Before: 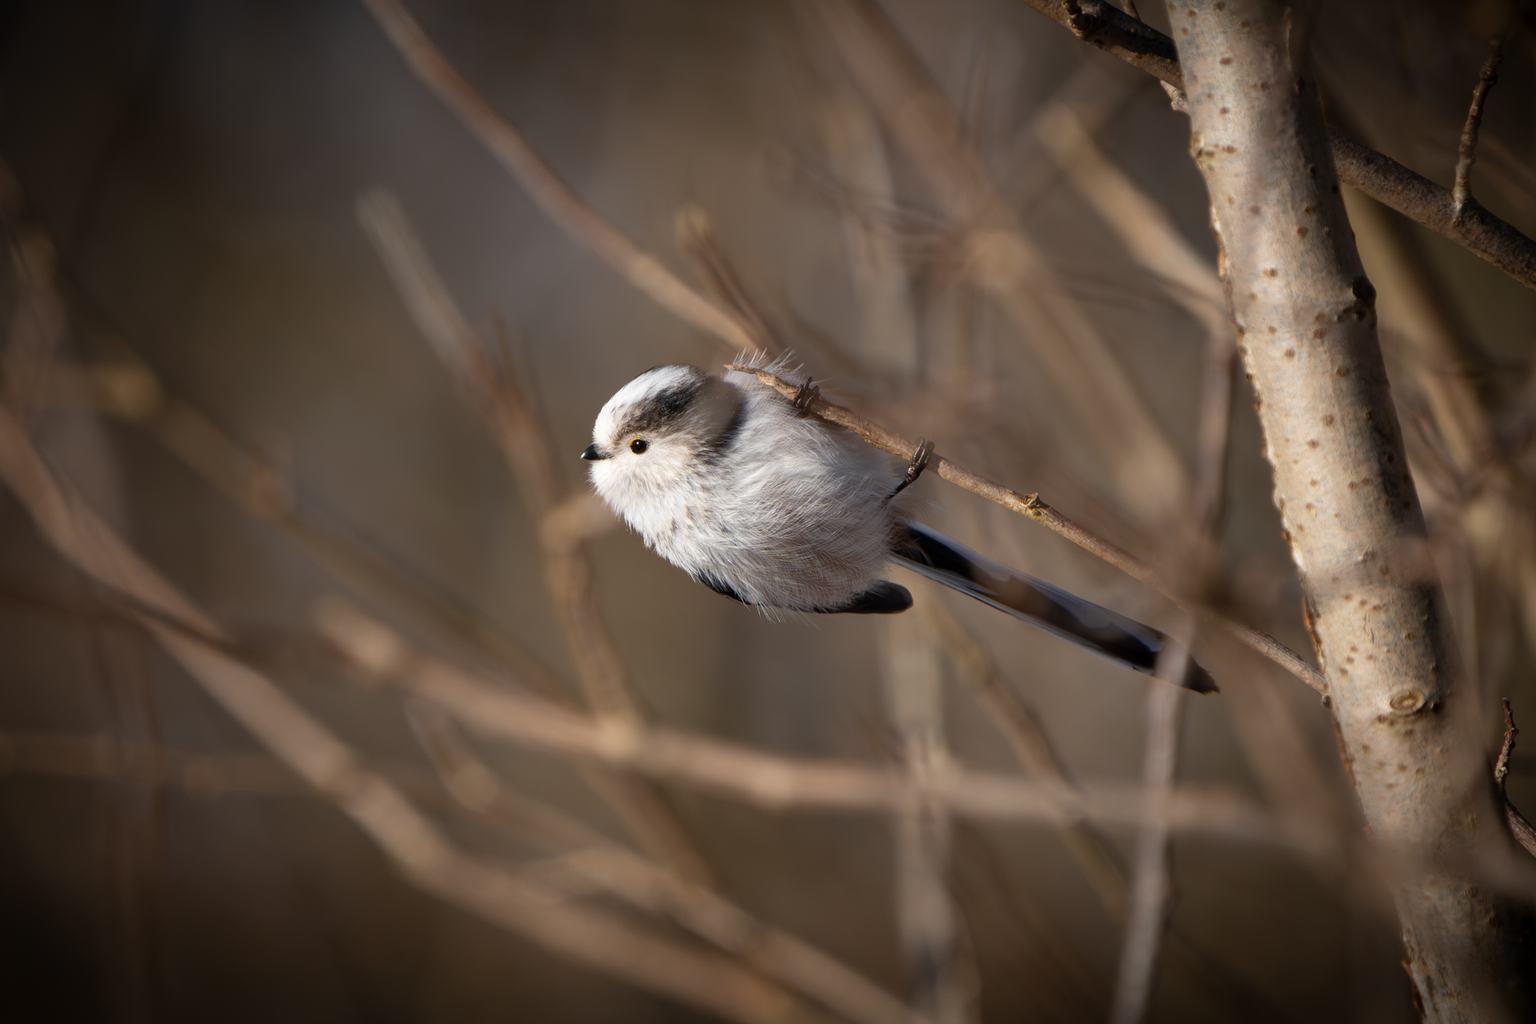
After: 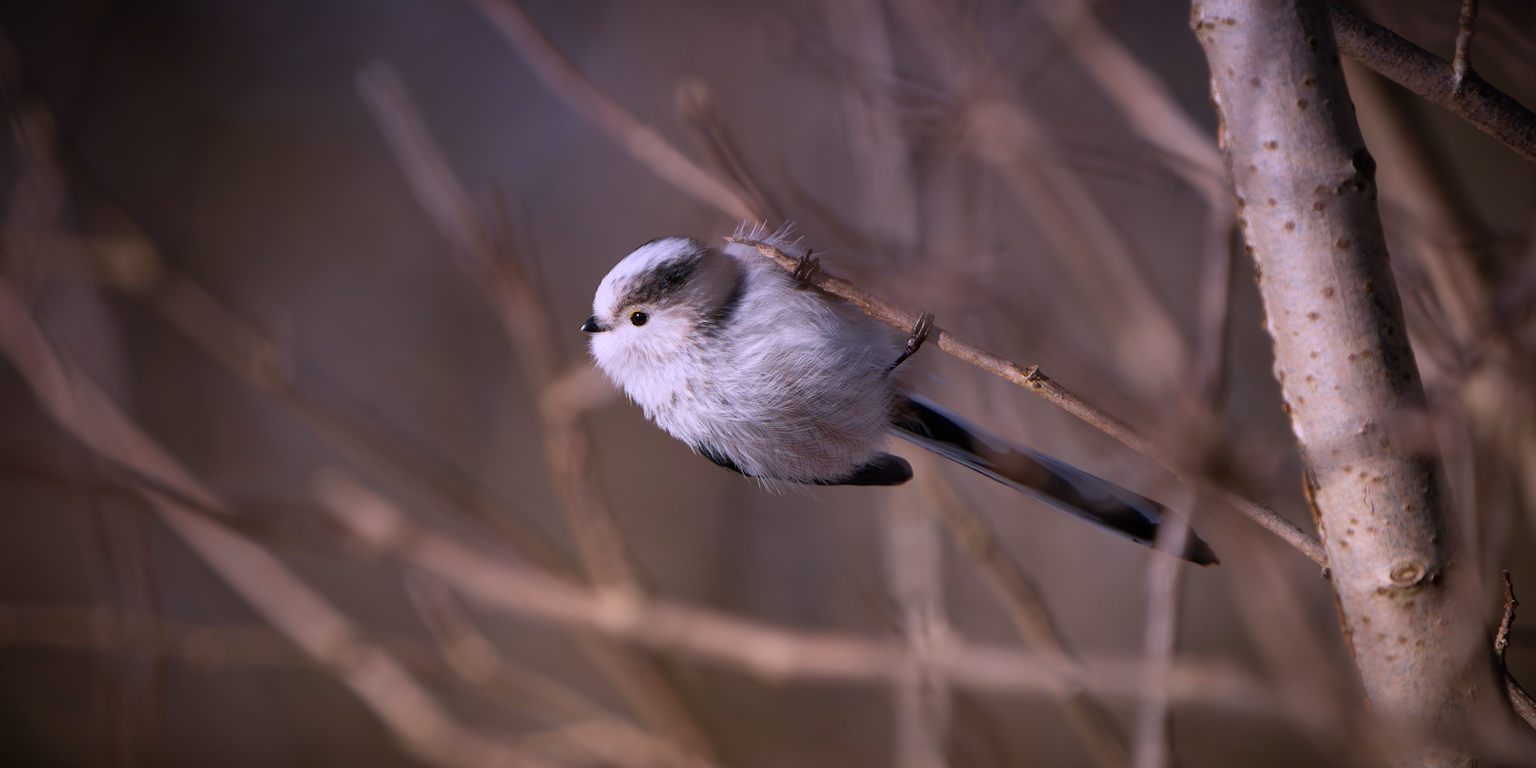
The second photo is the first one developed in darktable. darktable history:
graduated density: hue 238.83°, saturation 50%
crop and rotate: top 12.5%, bottom 12.5%
white balance: red 1.066, blue 1.119
